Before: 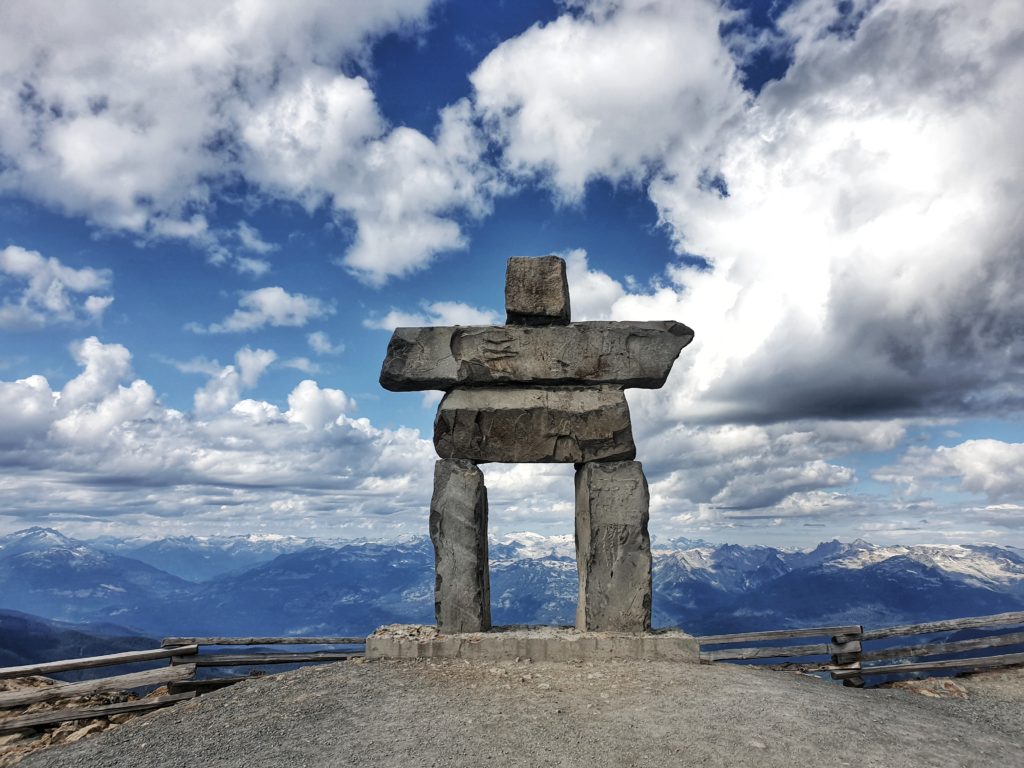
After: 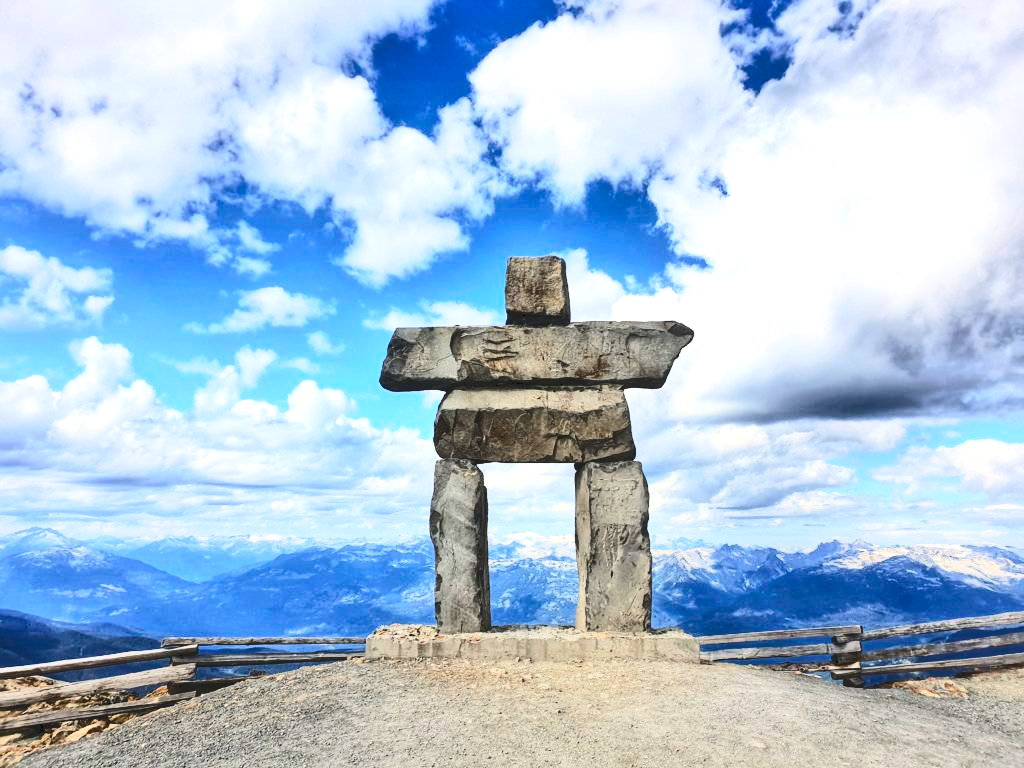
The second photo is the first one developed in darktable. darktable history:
contrast brightness saturation: contrast 0.199, brightness 0.162, saturation 0.224
tone curve: curves: ch0 [(0, 0) (0.003, 0.117) (0.011, 0.118) (0.025, 0.123) (0.044, 0.13) (0.069, 0.137) (0.1, 0.149) (0.136, 0.157) (0.177, 0.184) (0.224, 0.217) (0.277, 0.257) (0.335, 0.324) (0.399, 0.406) (0.468, 0.511) (0.543, 0.609) (0.623, 0.712) (0.709, 0.8) (0.801, 0.877) (0.898, 0.938) (1, 1)], color space Lab, independent channels, preserve colors none
color balance rgb: perceptual saturation grading › global saturation 25.179%, perceptual brilliance grading › global brilliance 9.541%, perceptual brilliance grading › shadows 15.723%, global vibrance 20%
